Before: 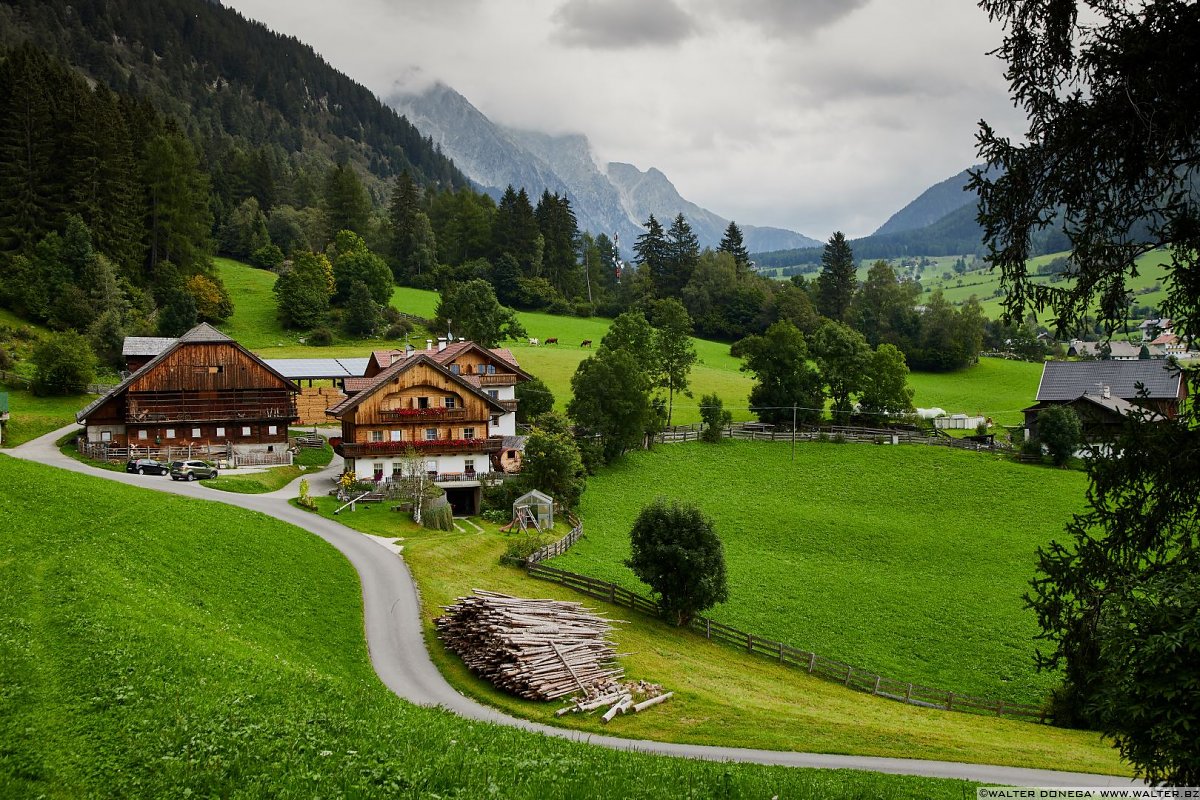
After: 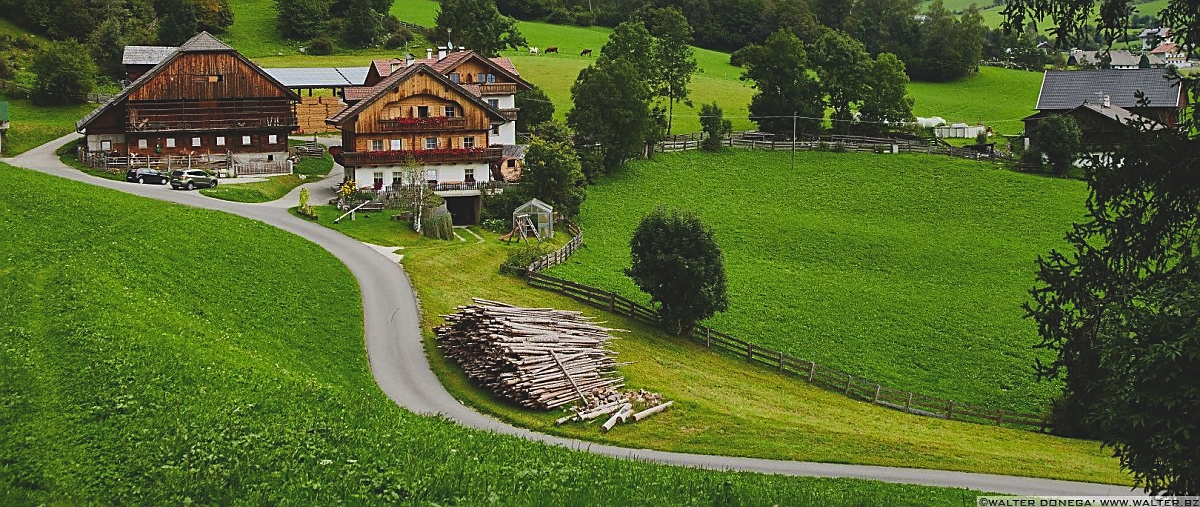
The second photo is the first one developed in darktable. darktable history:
contrast brightness saturation: saturation 0.098
exposure: black level correction -0.015, exposure -0.135 EV, compensate highlight preservation false
crop and rotate: top 36.504%
sharpen: on, module defaults
